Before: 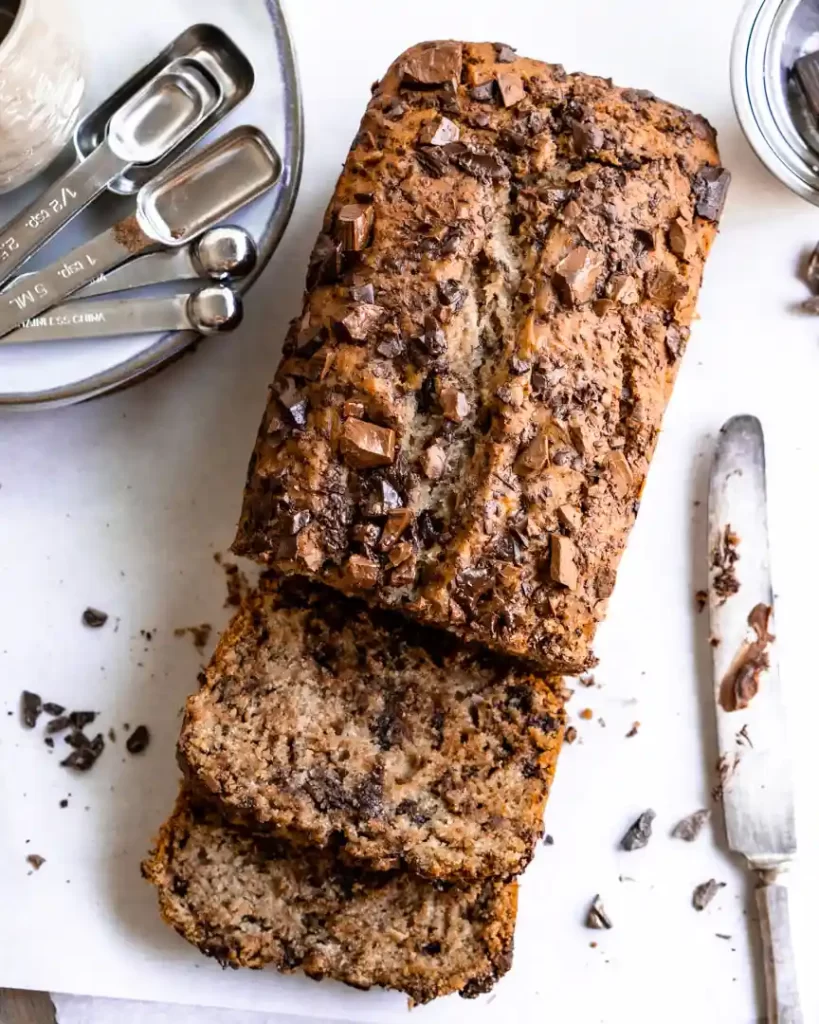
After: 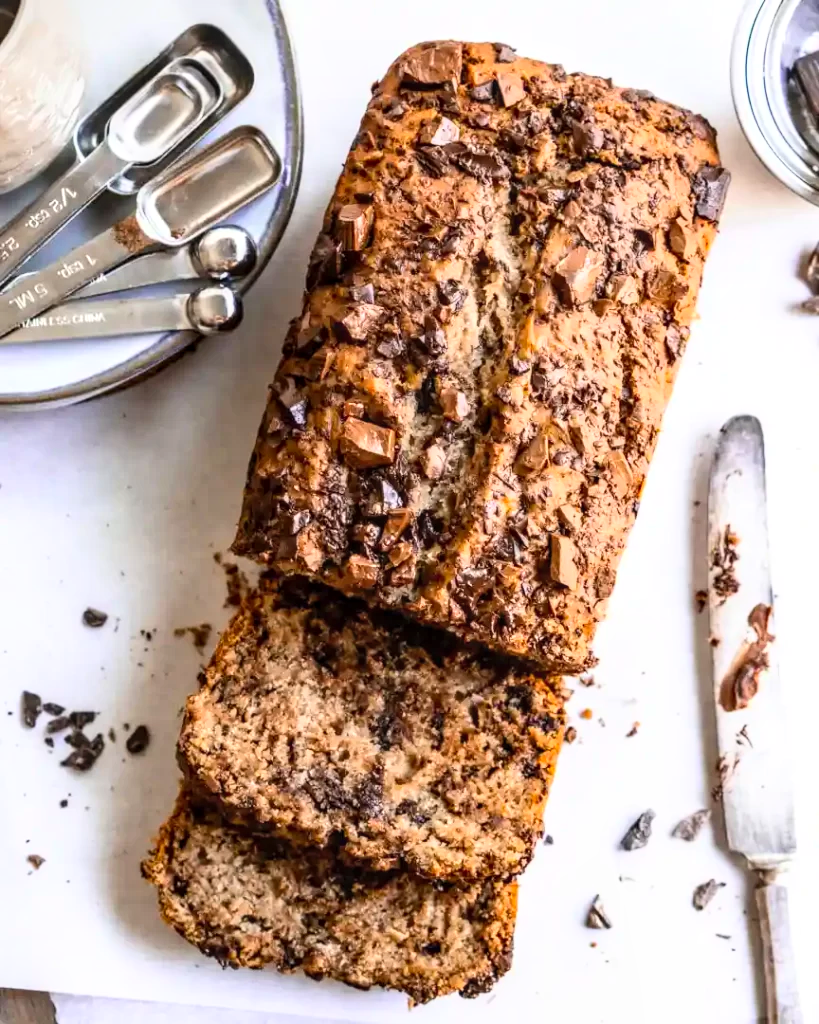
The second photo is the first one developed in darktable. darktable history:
local contrast: on, module defaults
contrast brightness saturation: contrast 0.204, brightness 0.16, saturation 0.228
